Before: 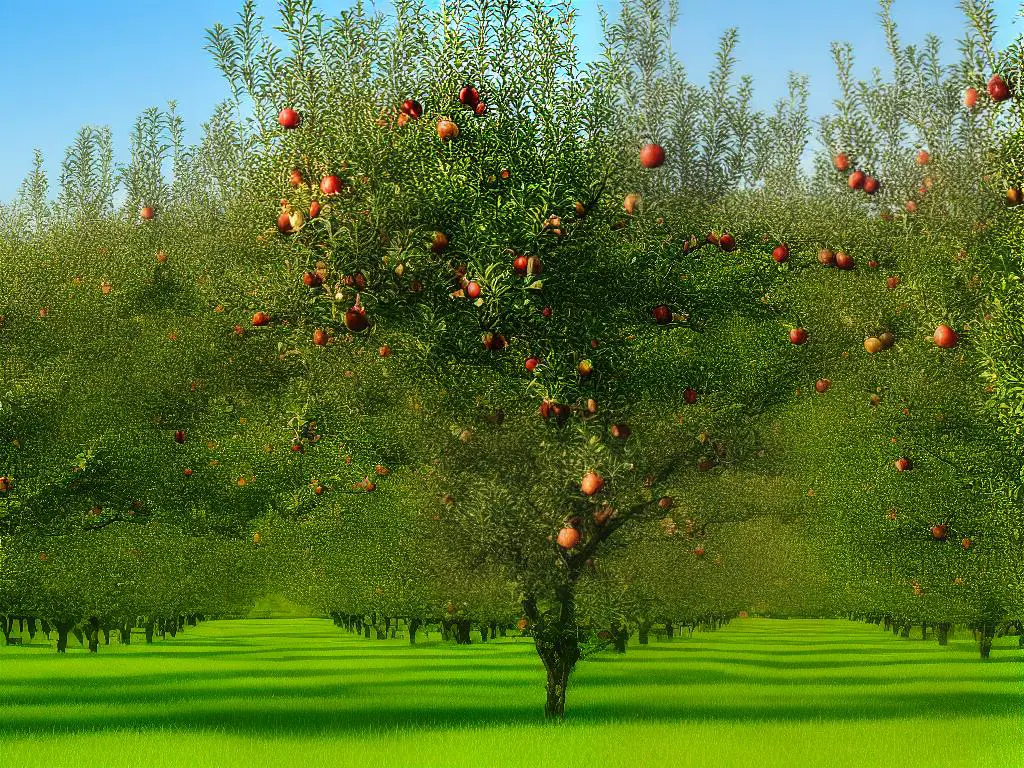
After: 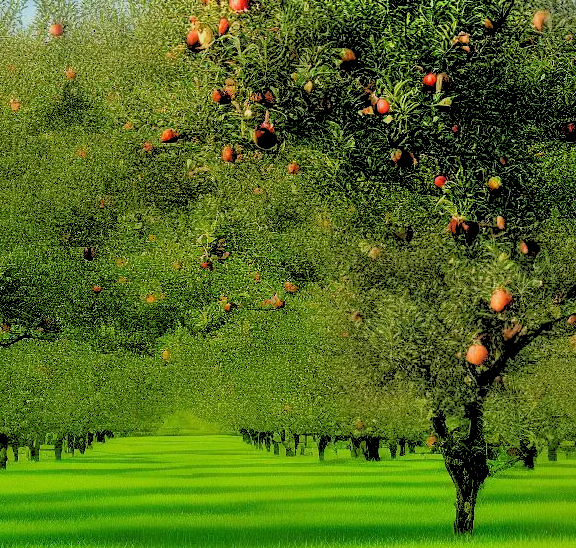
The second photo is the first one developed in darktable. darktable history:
rgb levels: levels [[0.027, 0.429, 0.996], [0, 0.5, 1], [0, 0.5, 1]]
crop: left 8.966%, top 23.852%, right 34.699%, bottom 4.703%
tone equalizer: -8 EV 0.25 EV, -7 EV 0.417 EV, -6 EV 0.417 EV, -5 EV 0.25 EV, -3 EV -0.25 EV, -2 EV -0.417 EV, -1 EV -0.417 EV, +0 EV -0.25 EV, edges refinement/feathering 500, mask exposure compensation -1.57 EV, preserve details guided filter
